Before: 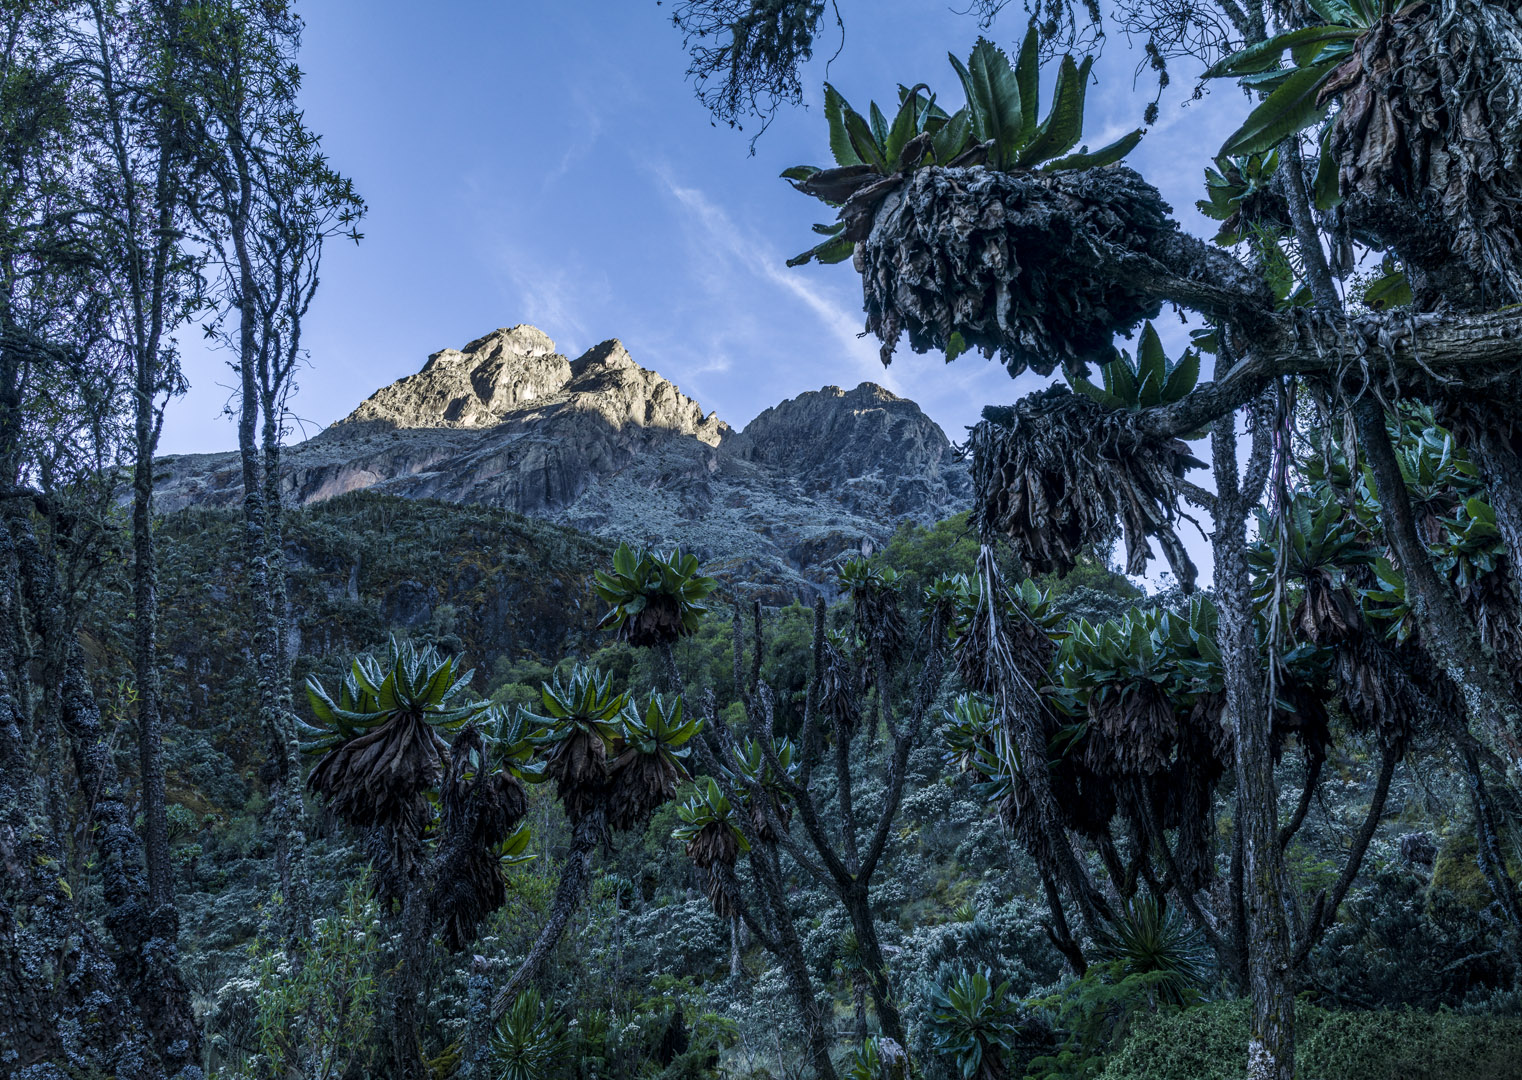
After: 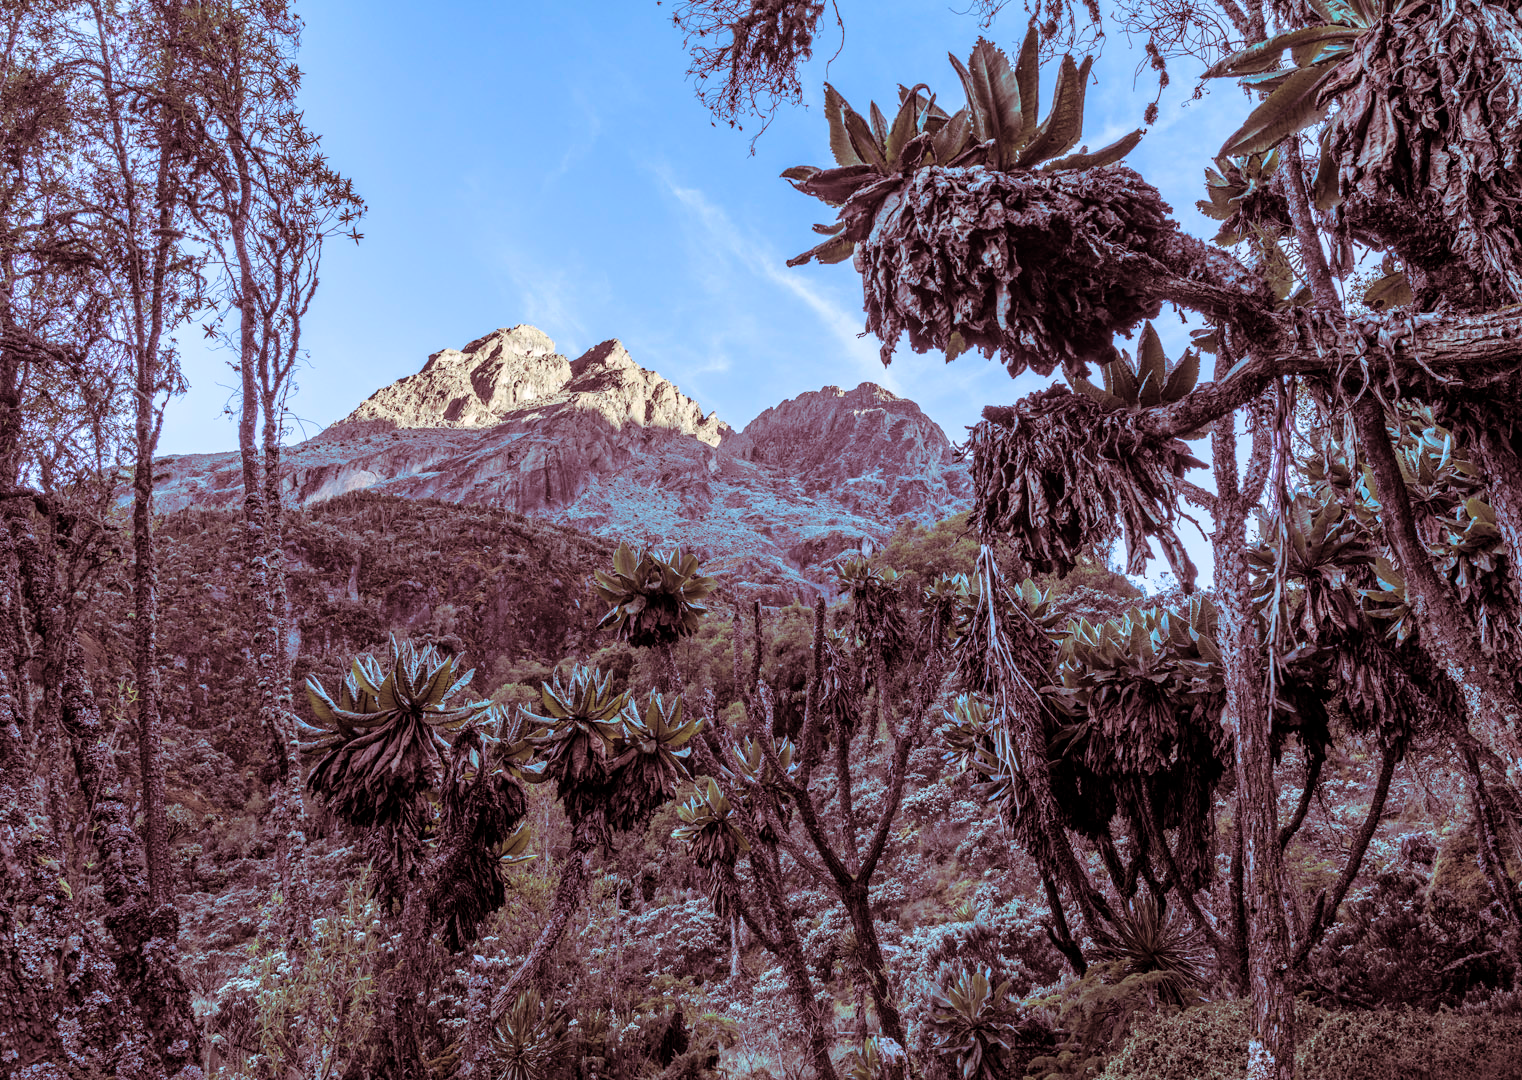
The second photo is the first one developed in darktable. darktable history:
global tonemap: drago (0.7, 100)
split-toning: highlights › hue 187.2°, highlights › saturation 0.83, balance -68.05, compress 56.43%
